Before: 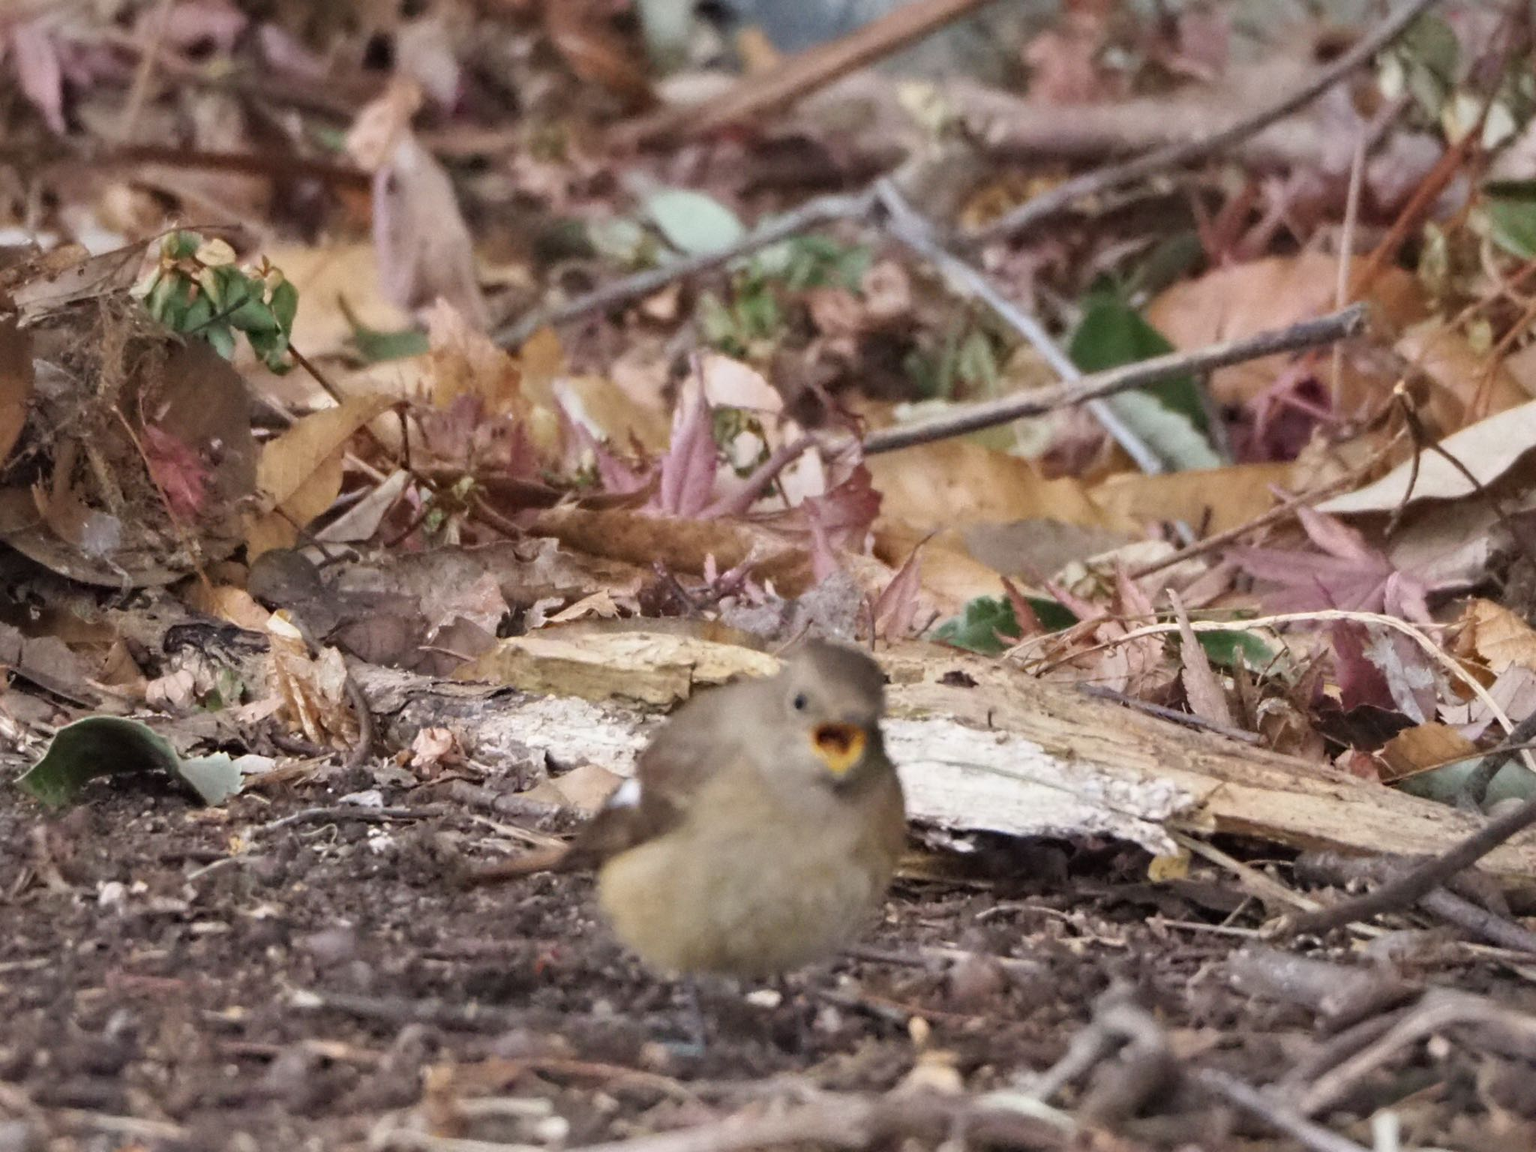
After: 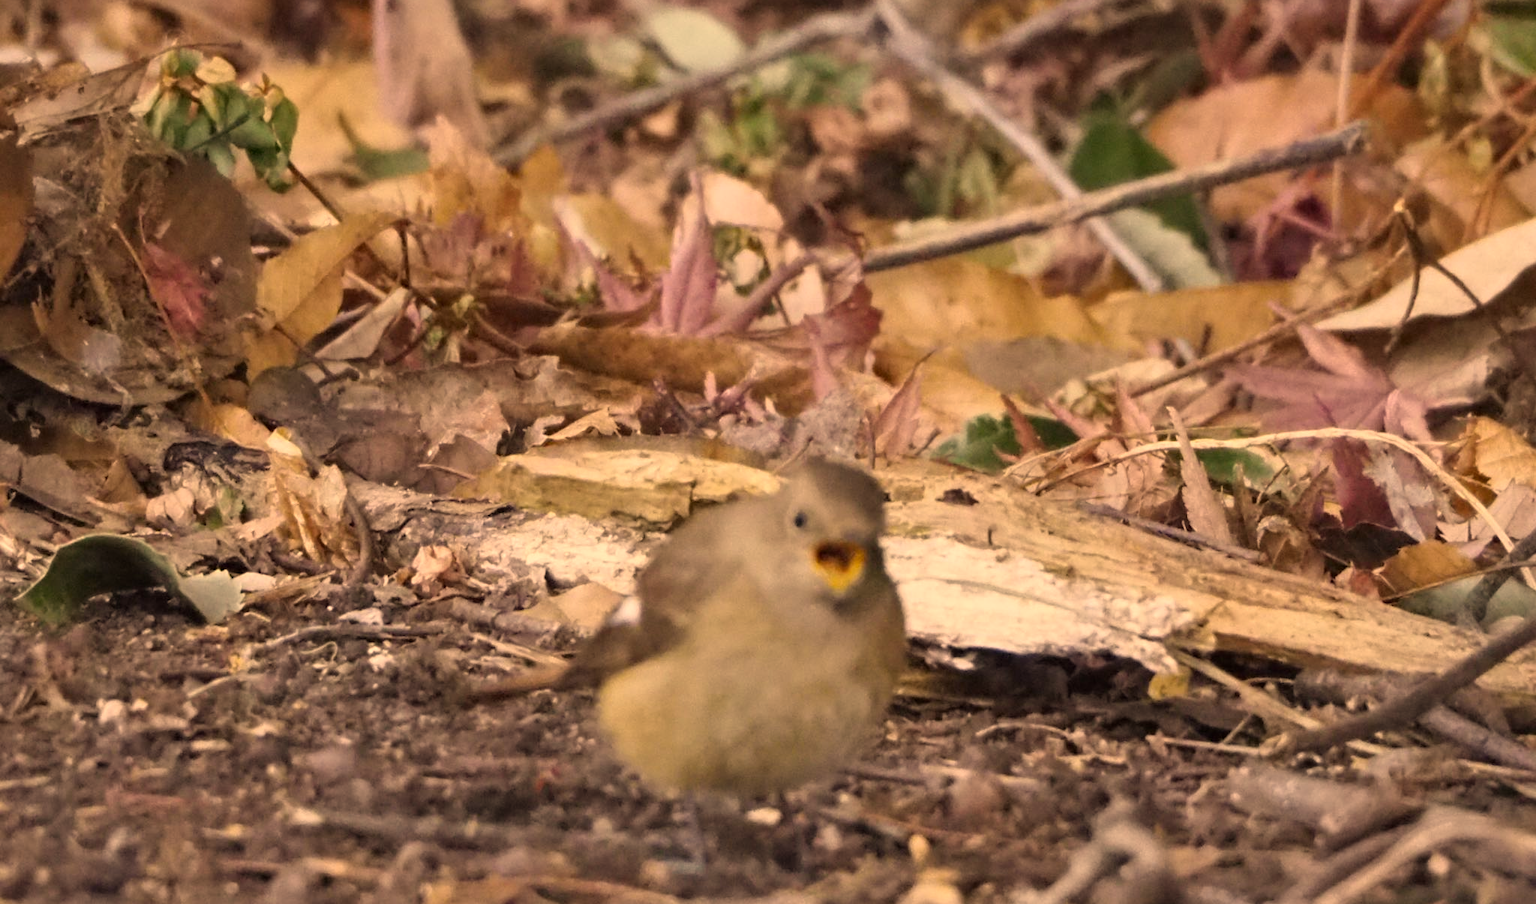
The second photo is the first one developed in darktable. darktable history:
color correction: highlights a* 15, highlights b* 31.39
crop and rotate: top 15.884%, bottom 5.556%
